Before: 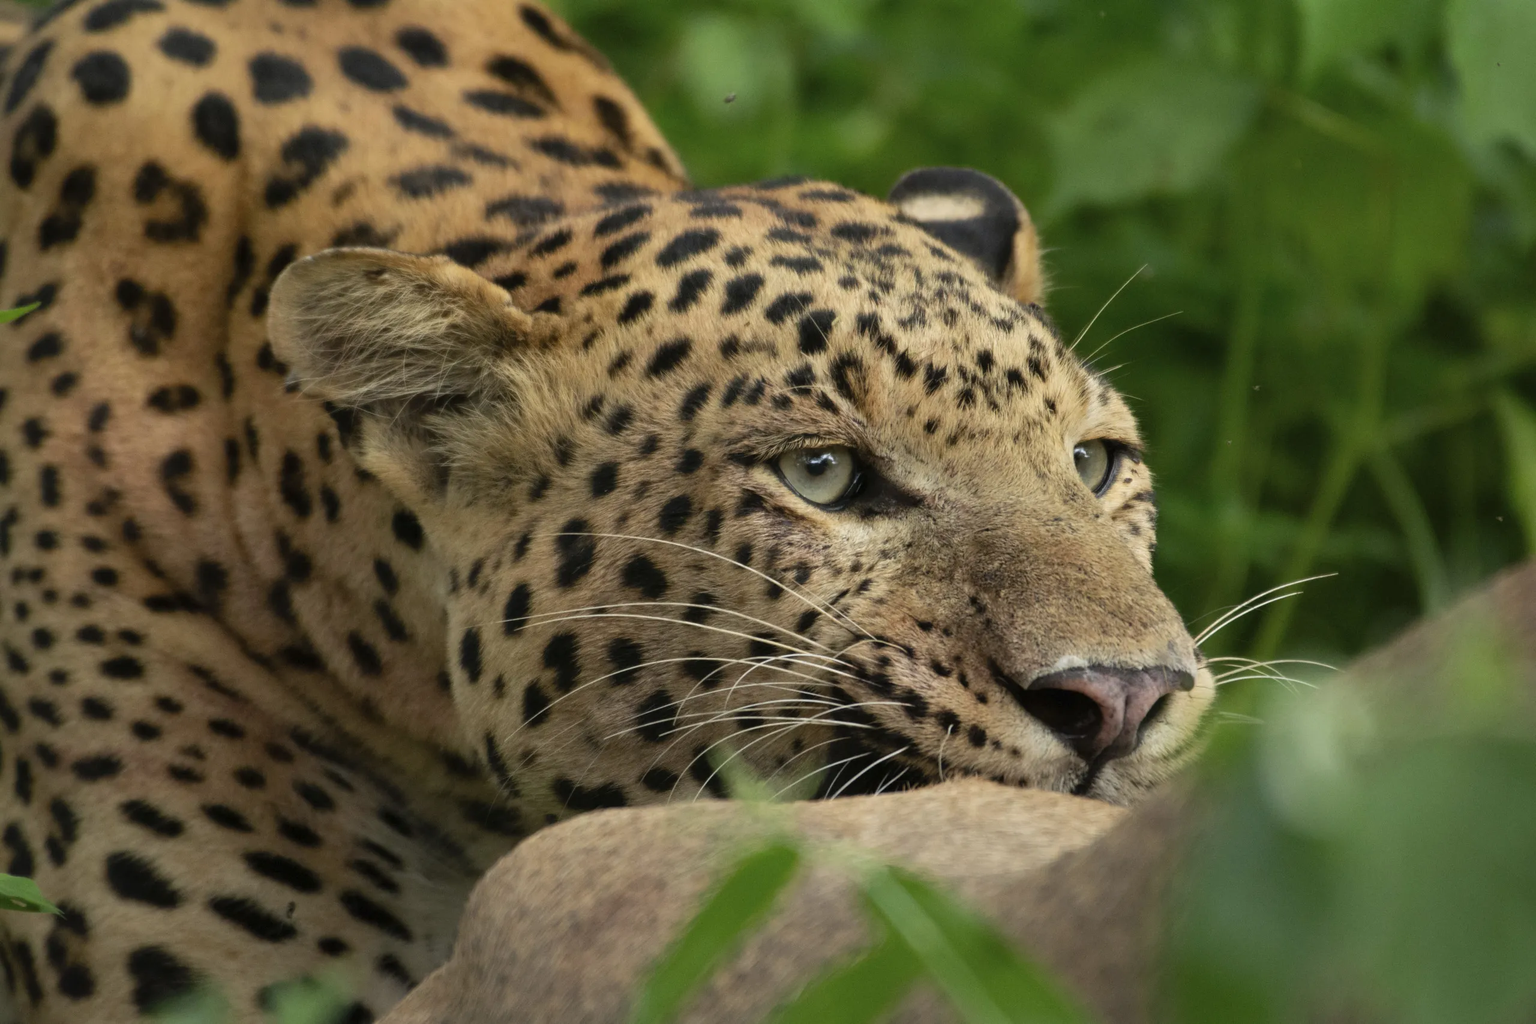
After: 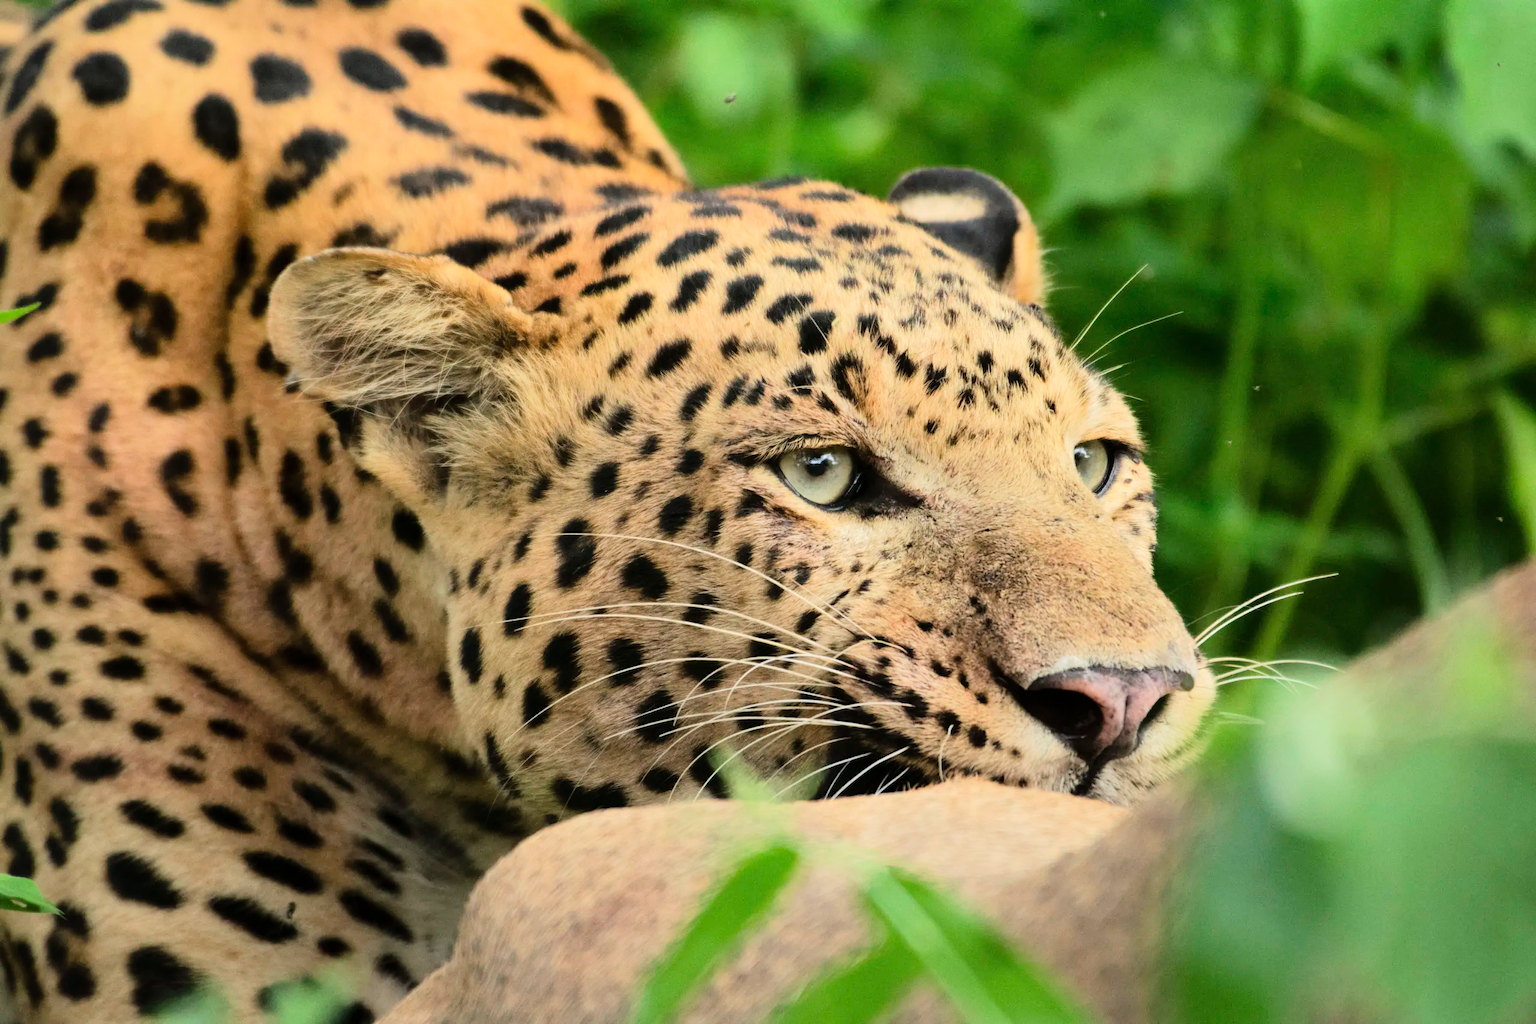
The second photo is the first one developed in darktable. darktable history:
tone equalizer: -7 EV 0.162 EV, -6 EV 0.605 EV, -5 EV 1.12 EV, -4 EV 1.3 EV, -3 EV 1.18 EV, -2 EV 0.6 EV, -1 EV 0.158 EV, edges refinement/feathering 500, mask exposure compensation -1.57 EV, preserve details no
